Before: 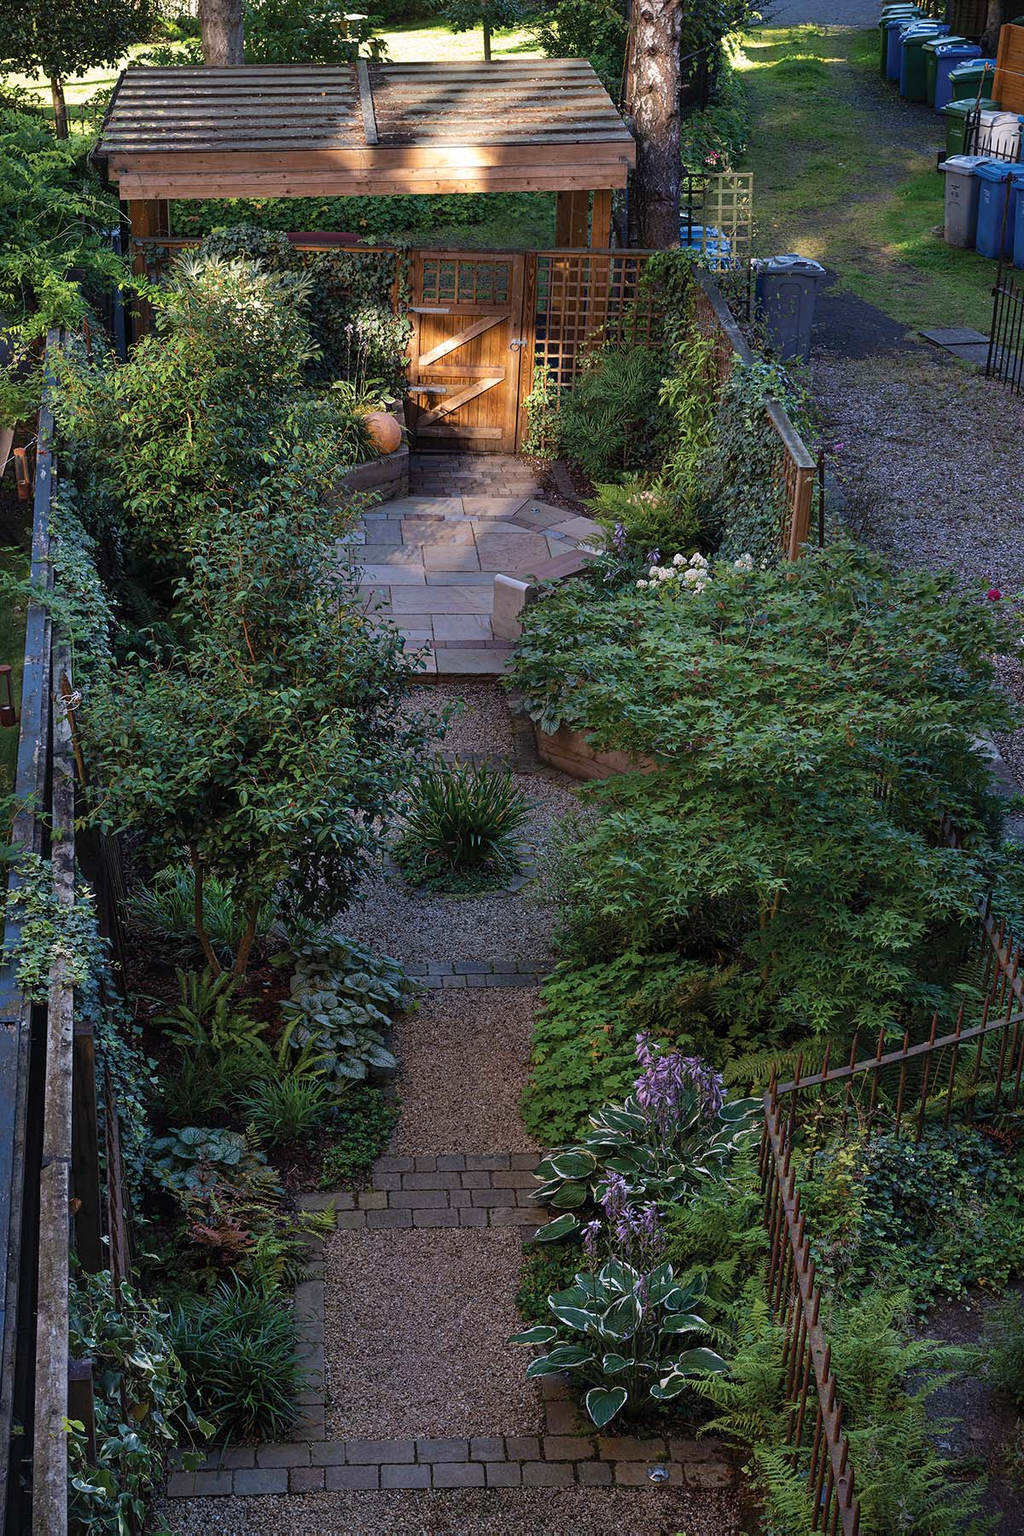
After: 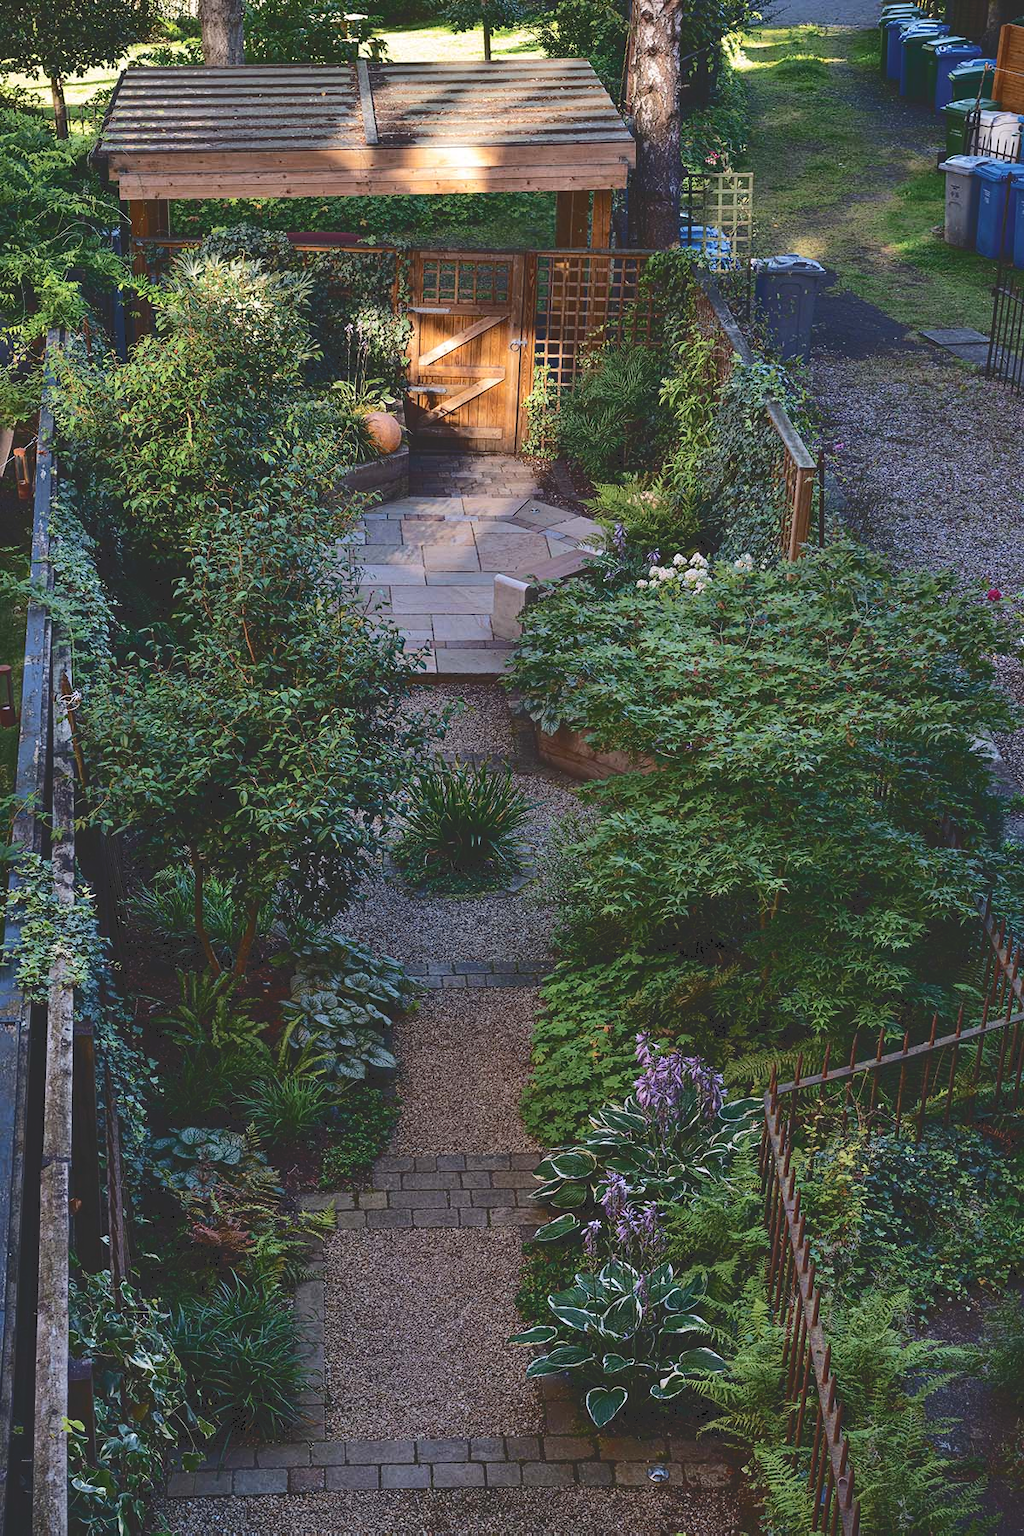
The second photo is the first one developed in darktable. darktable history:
tone curve: curves: ch0 [(0, 0) (0.003, 0.177) (0.011, 0.177) (0.025, 0.176) (0.044, 0.178) (0.069, 0.186) (0.1, 0.194) (0.136, 0.203) (0.177, 0.223) (0.224, 0.255) (0.277, 0.305) (0.335, 0.383) (0.399, 0.467) (0.468, 0.546) (0.543, 0.616) (0.623, 0.694) (0.709, 0.764) (0.801, 0.834) (0.898, 0.901) (1, 1)], color space Lab, independent channels, preserve colors none
